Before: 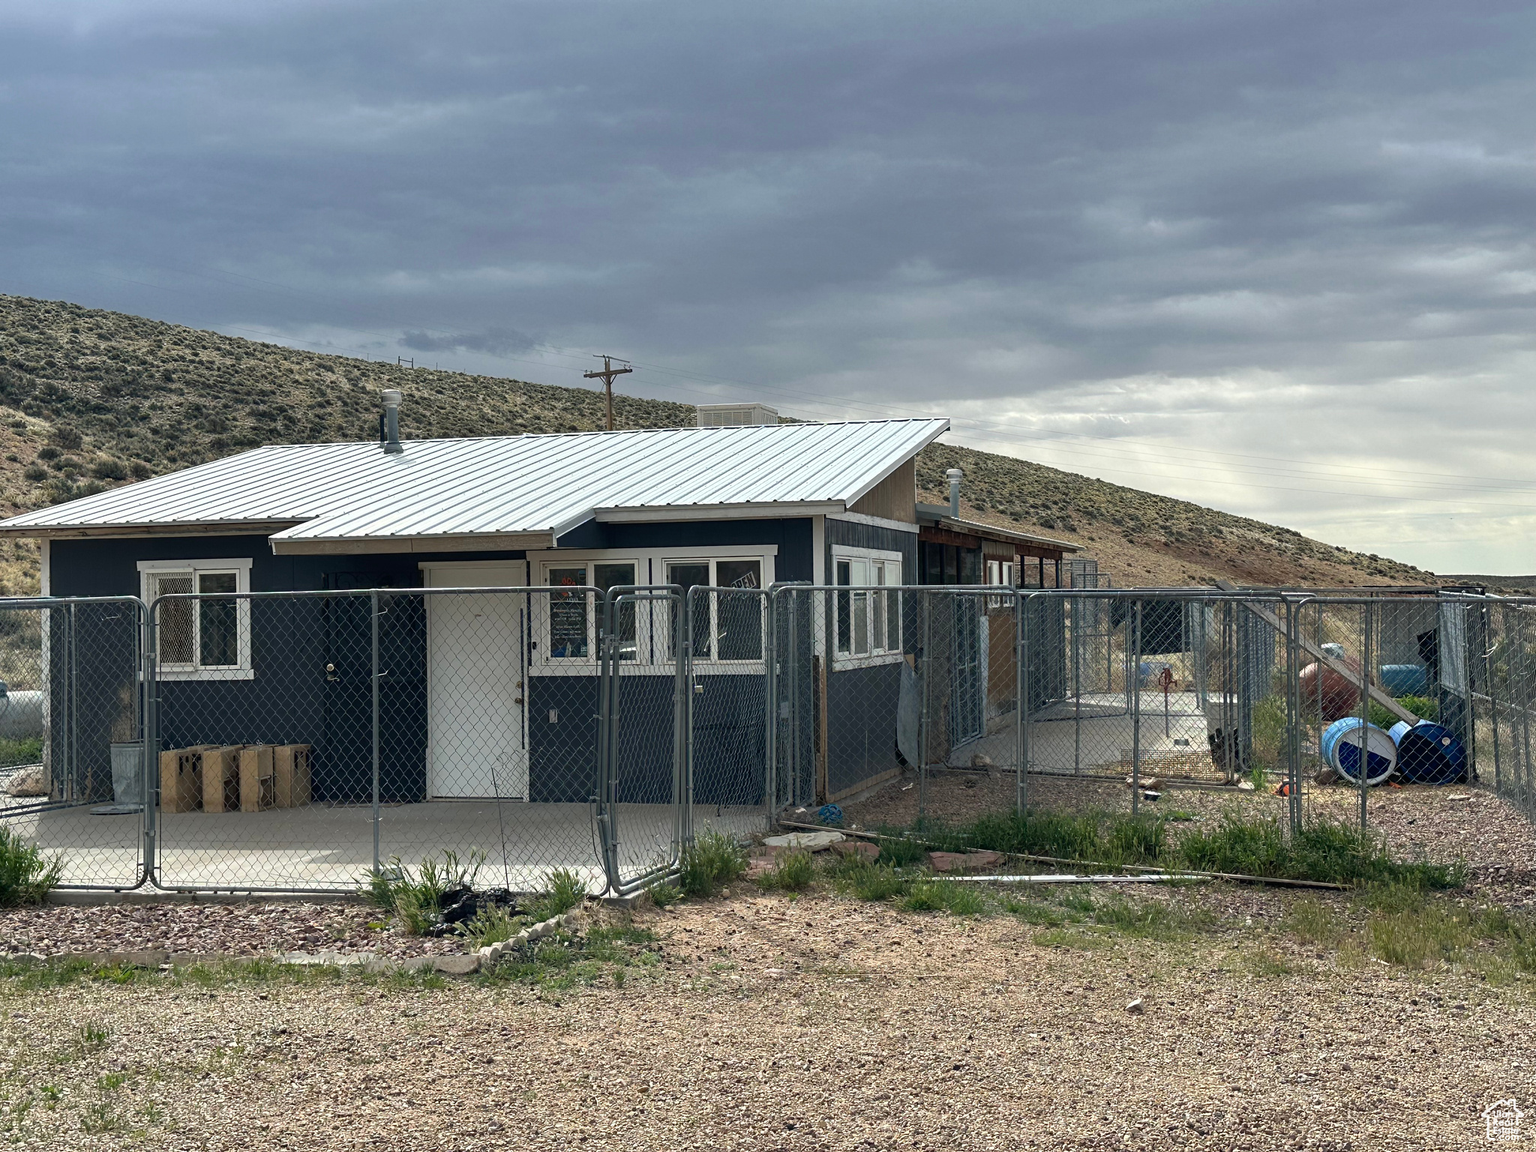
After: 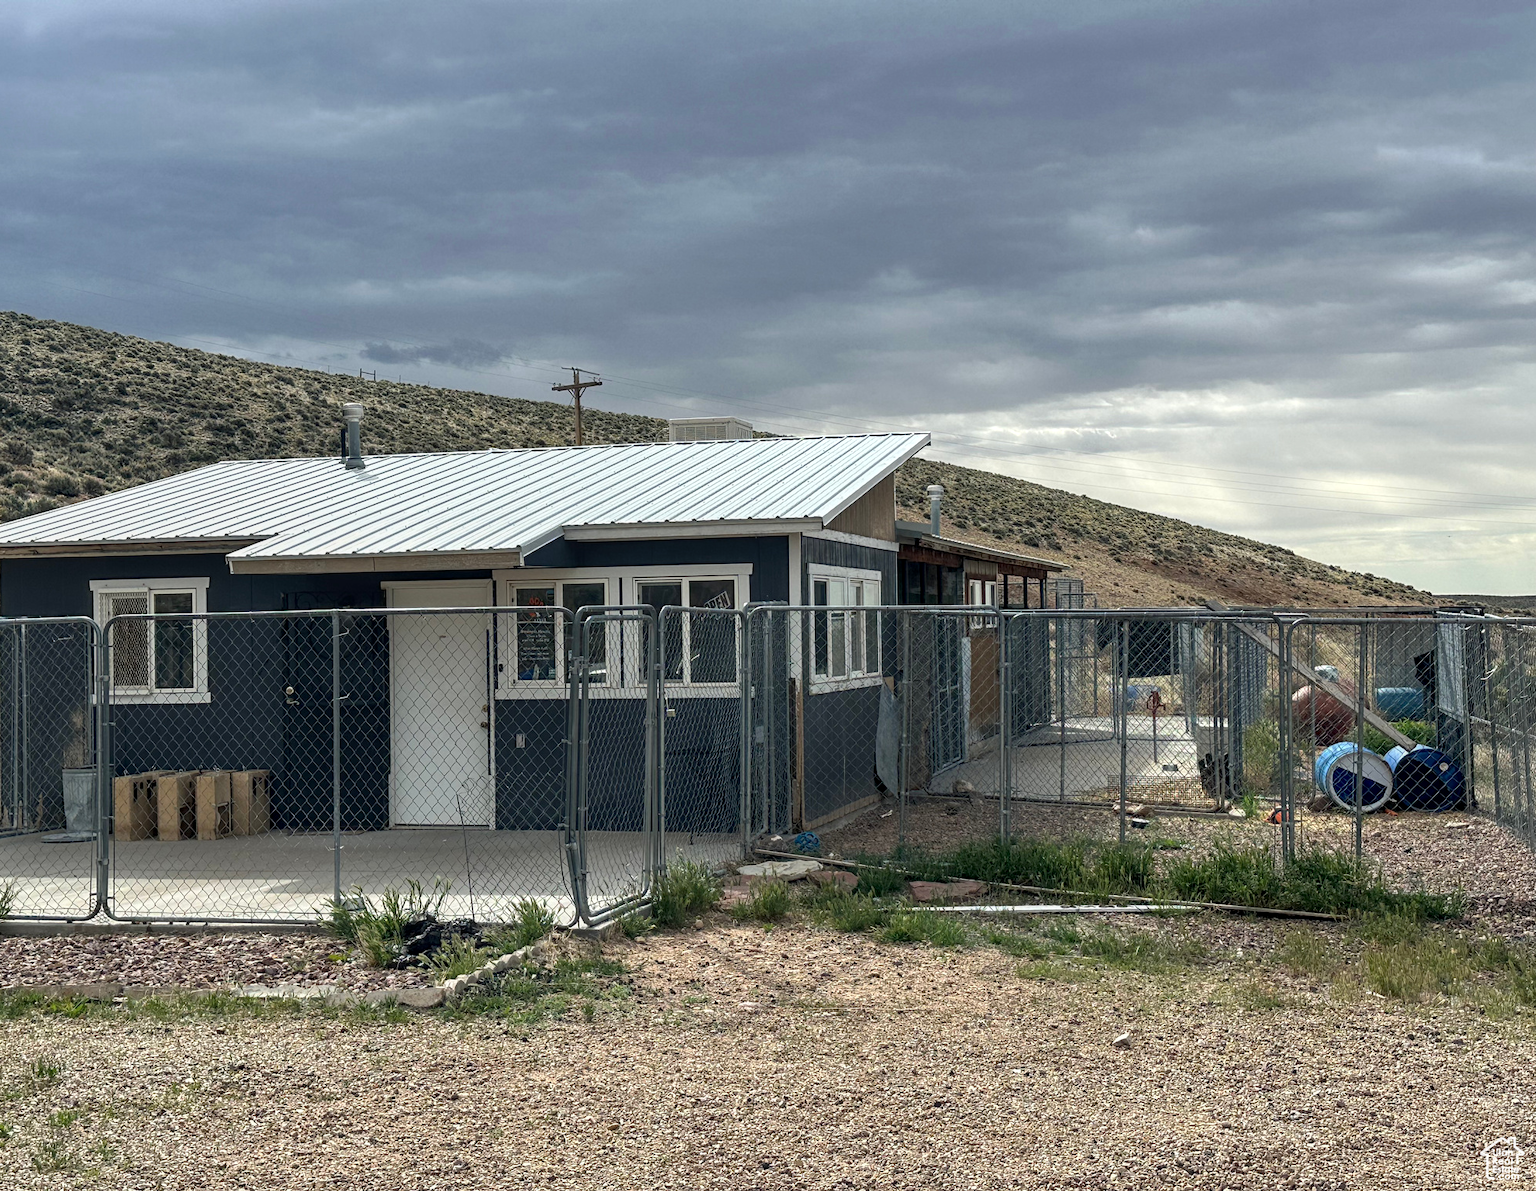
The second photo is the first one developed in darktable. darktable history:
crop and rotate: left 3.292%
local contrast: on, module defaults
